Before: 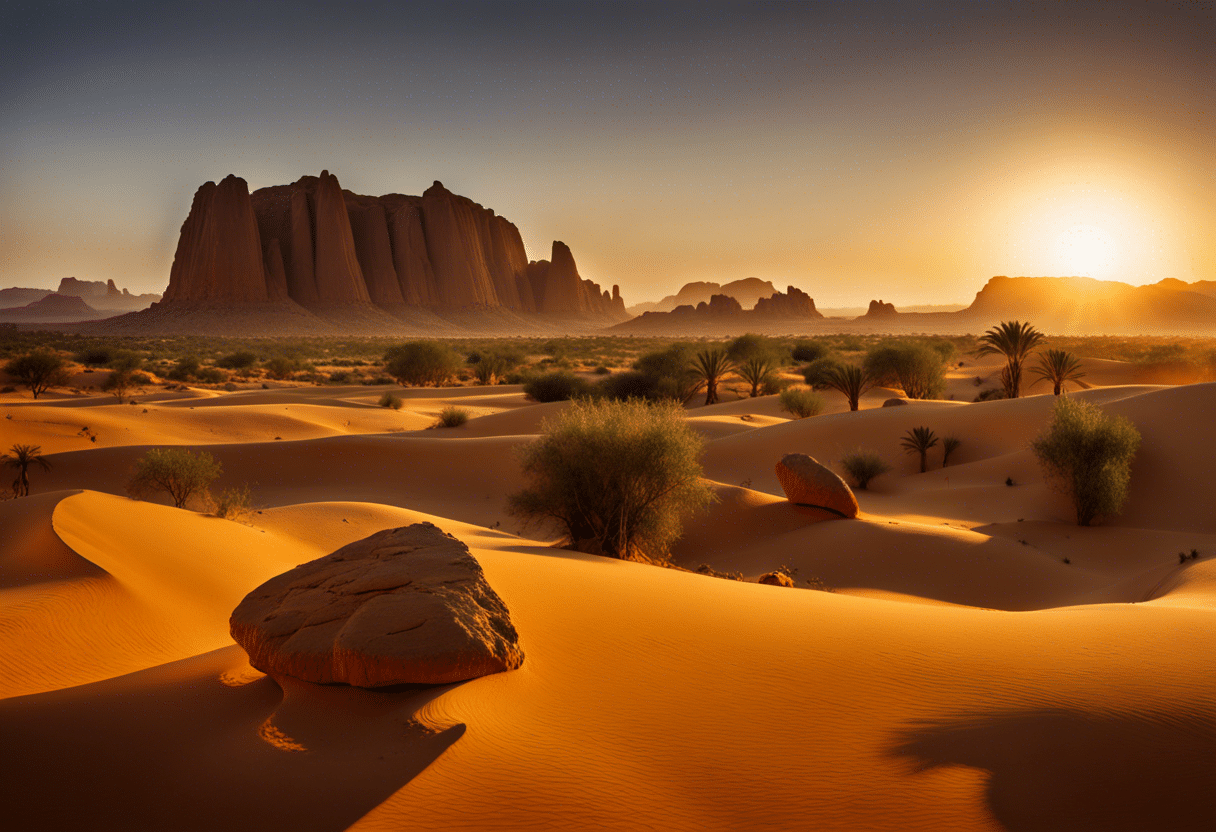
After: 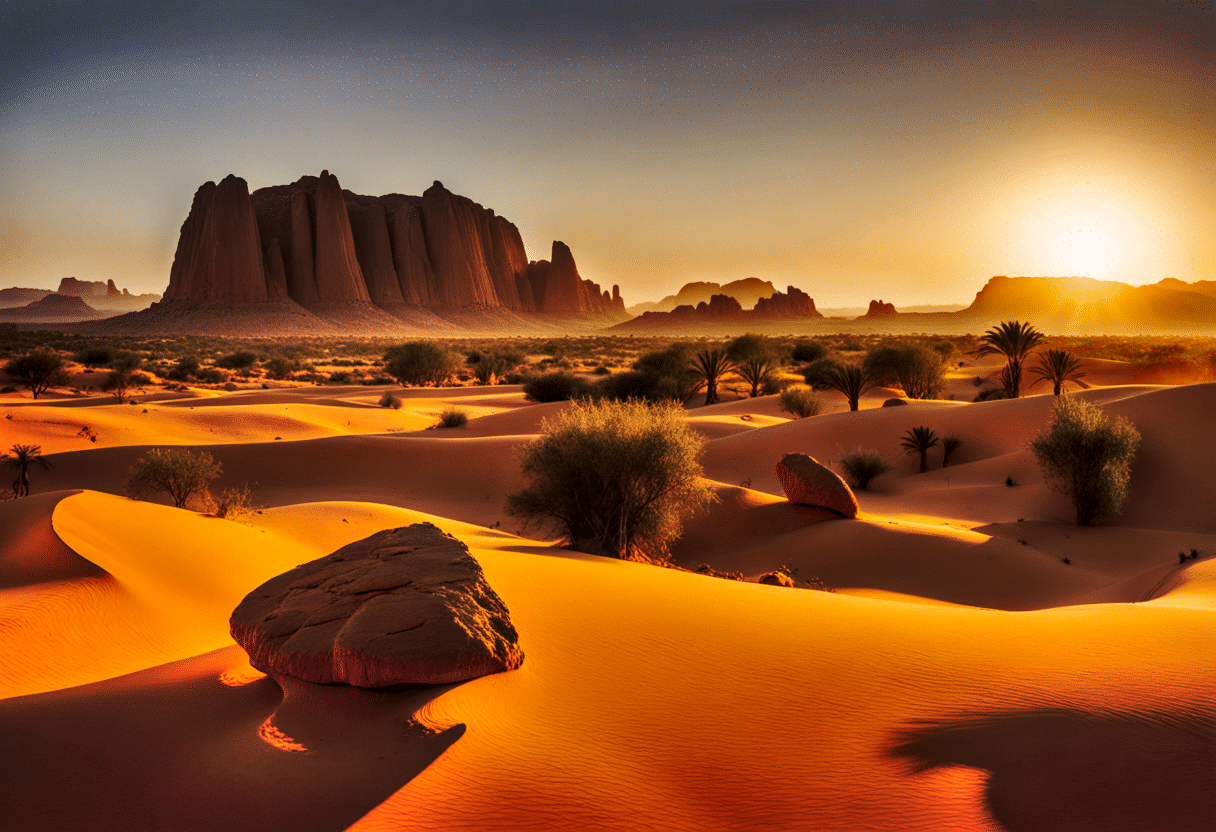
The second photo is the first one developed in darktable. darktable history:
shadows and highlights: shadows 75, highlights -25, soften with gaussian
base curve: curves: ch0 [(0, 0) (0.073, 0.04) (0.157, 0.139) (0.492, 0.492) (0.758, 0.758) (1, 1)], preserve colors none
local contrast: on, module defaults
